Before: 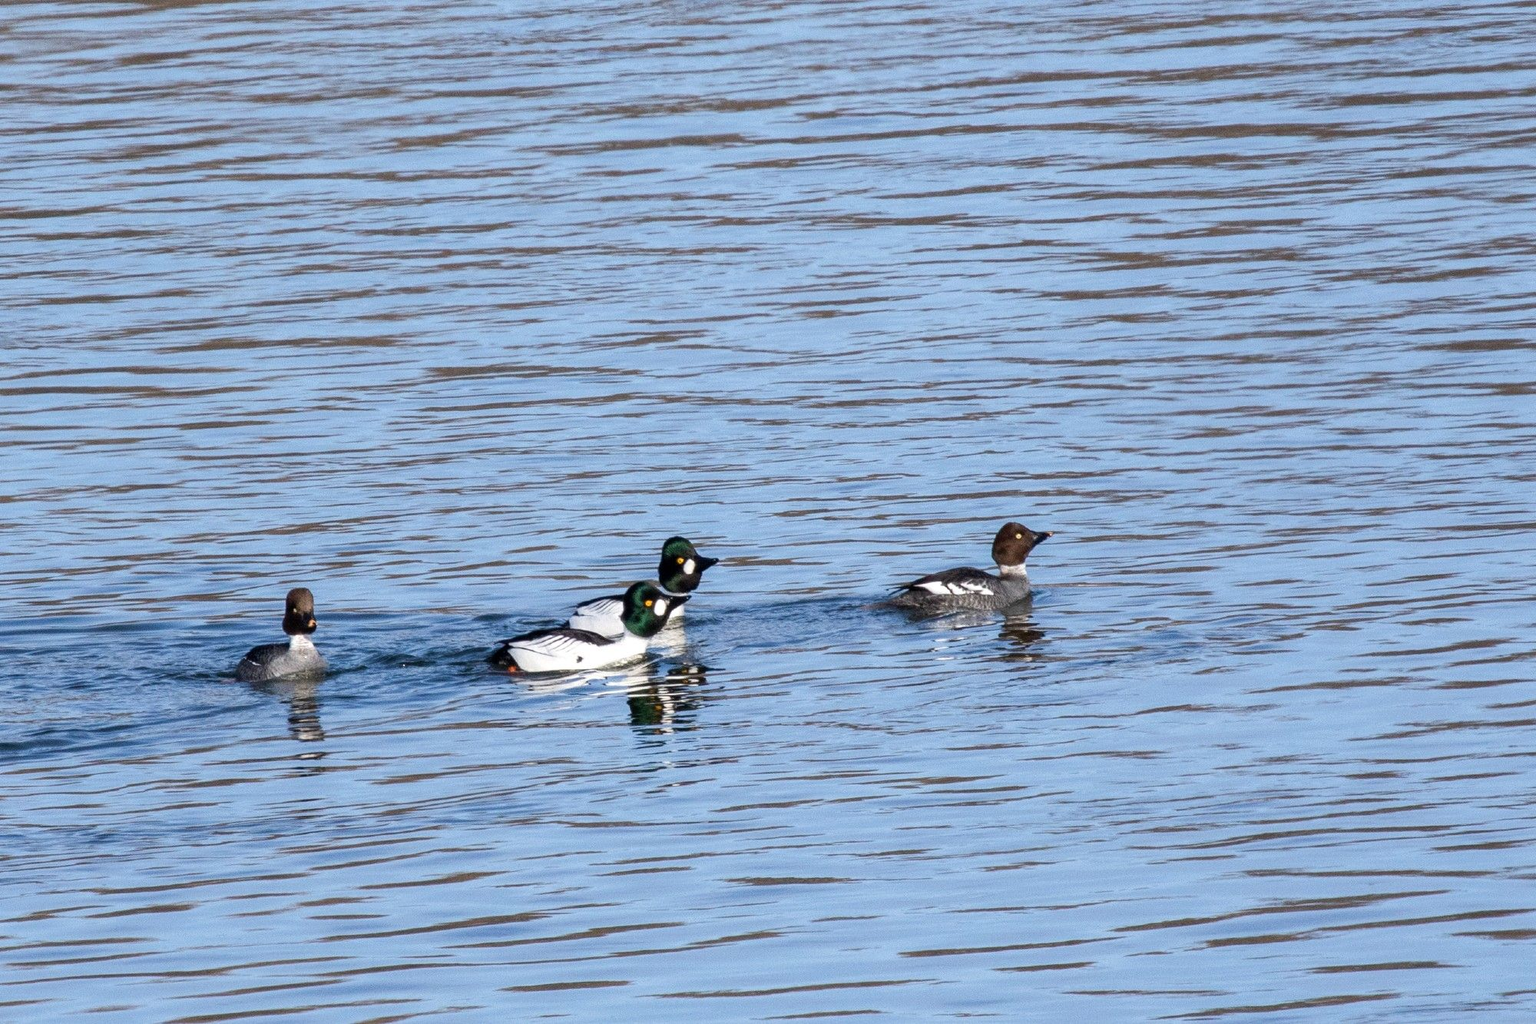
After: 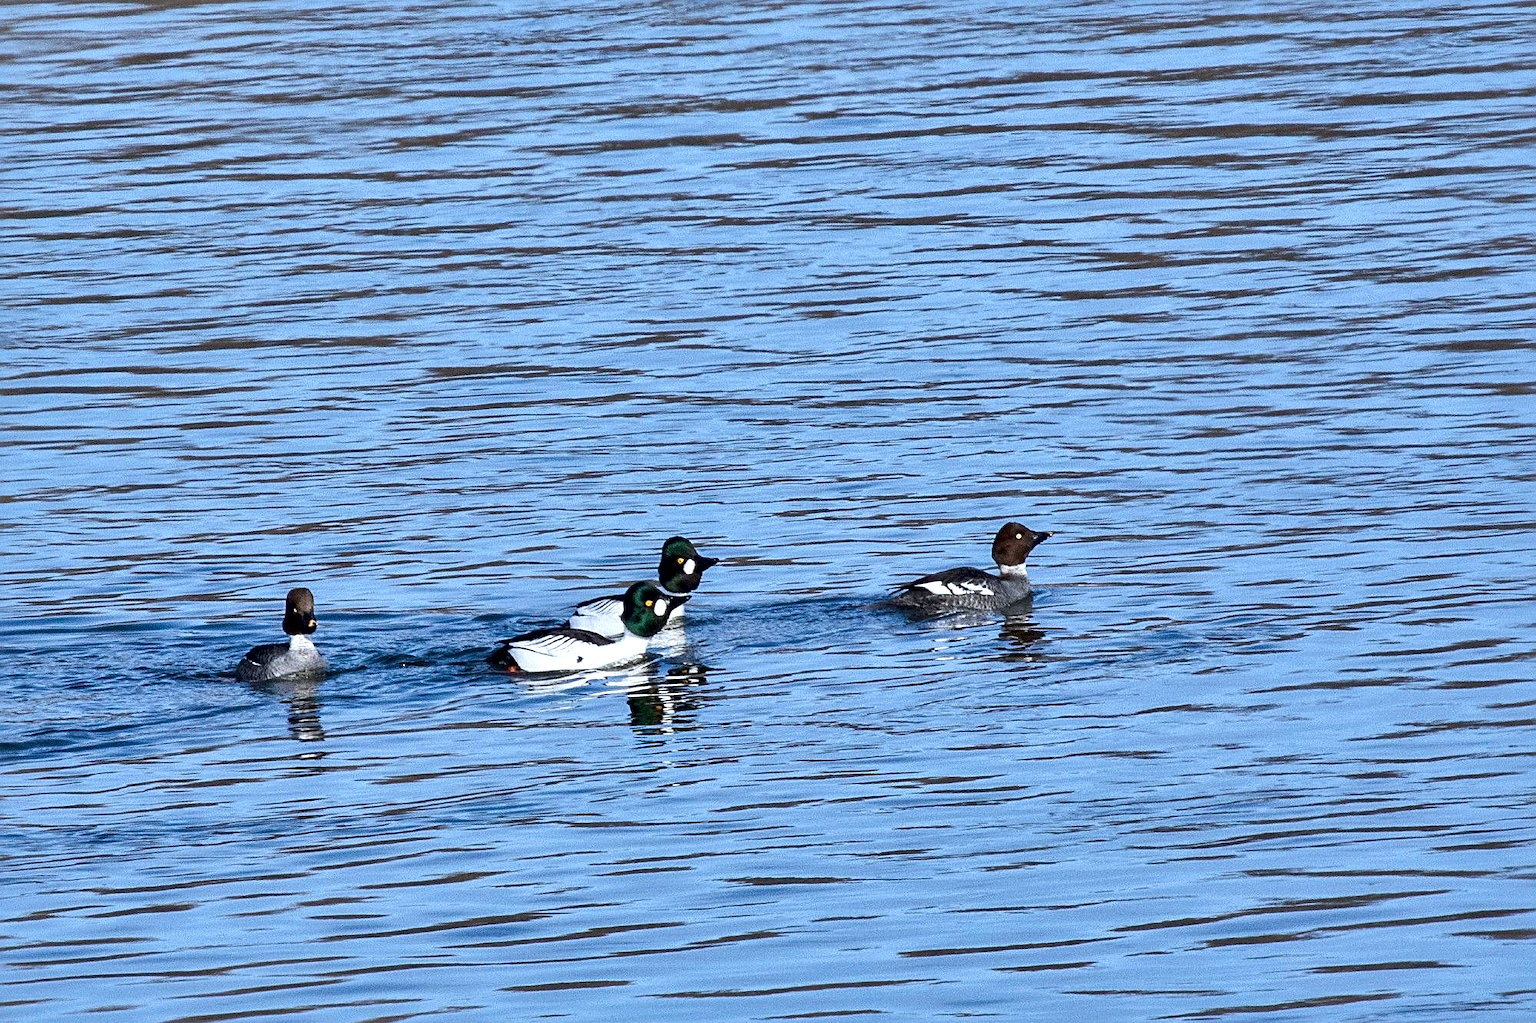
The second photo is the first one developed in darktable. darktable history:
shadows and highlights: low approximation 0.01, soften with gaussian
local contrast: mode bilateral grid, contrast 26, coarseness 61, detail 151%, midtone range 0.2
color calibration: illuminant custom, x 0.368, y 0.373, temperature 4347.96 K
sharpen: on, module defaults
